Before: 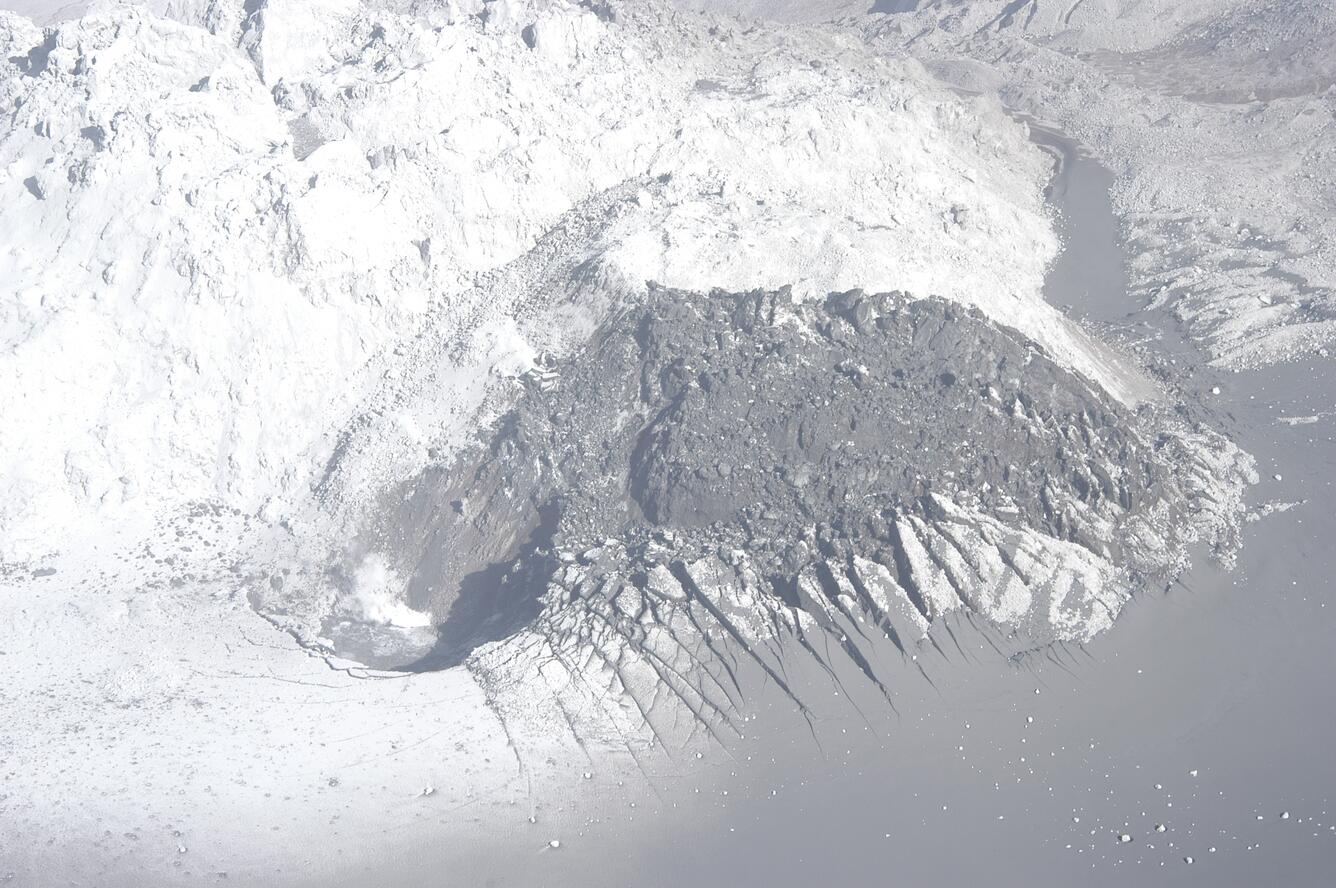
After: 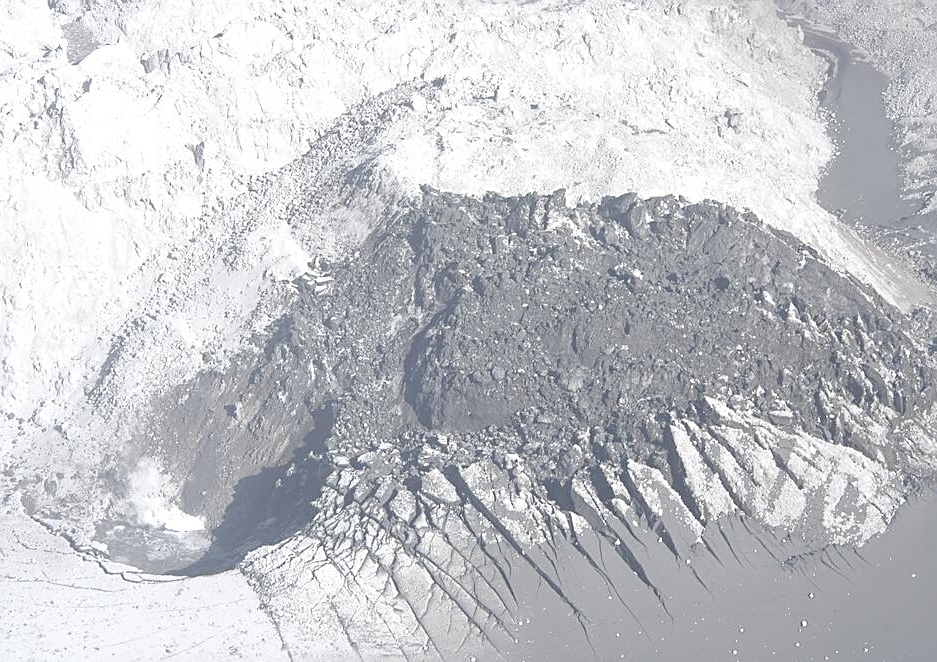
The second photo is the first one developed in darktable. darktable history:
tone equalizer: smoothing diameter 24.81%, edges refinement/feathering 7.76, preserve details guided filter
sharpen: on, module defaults
crop and rotate: left 16.985%, top 10.813%, right 12.868%, bottom 14.595%
